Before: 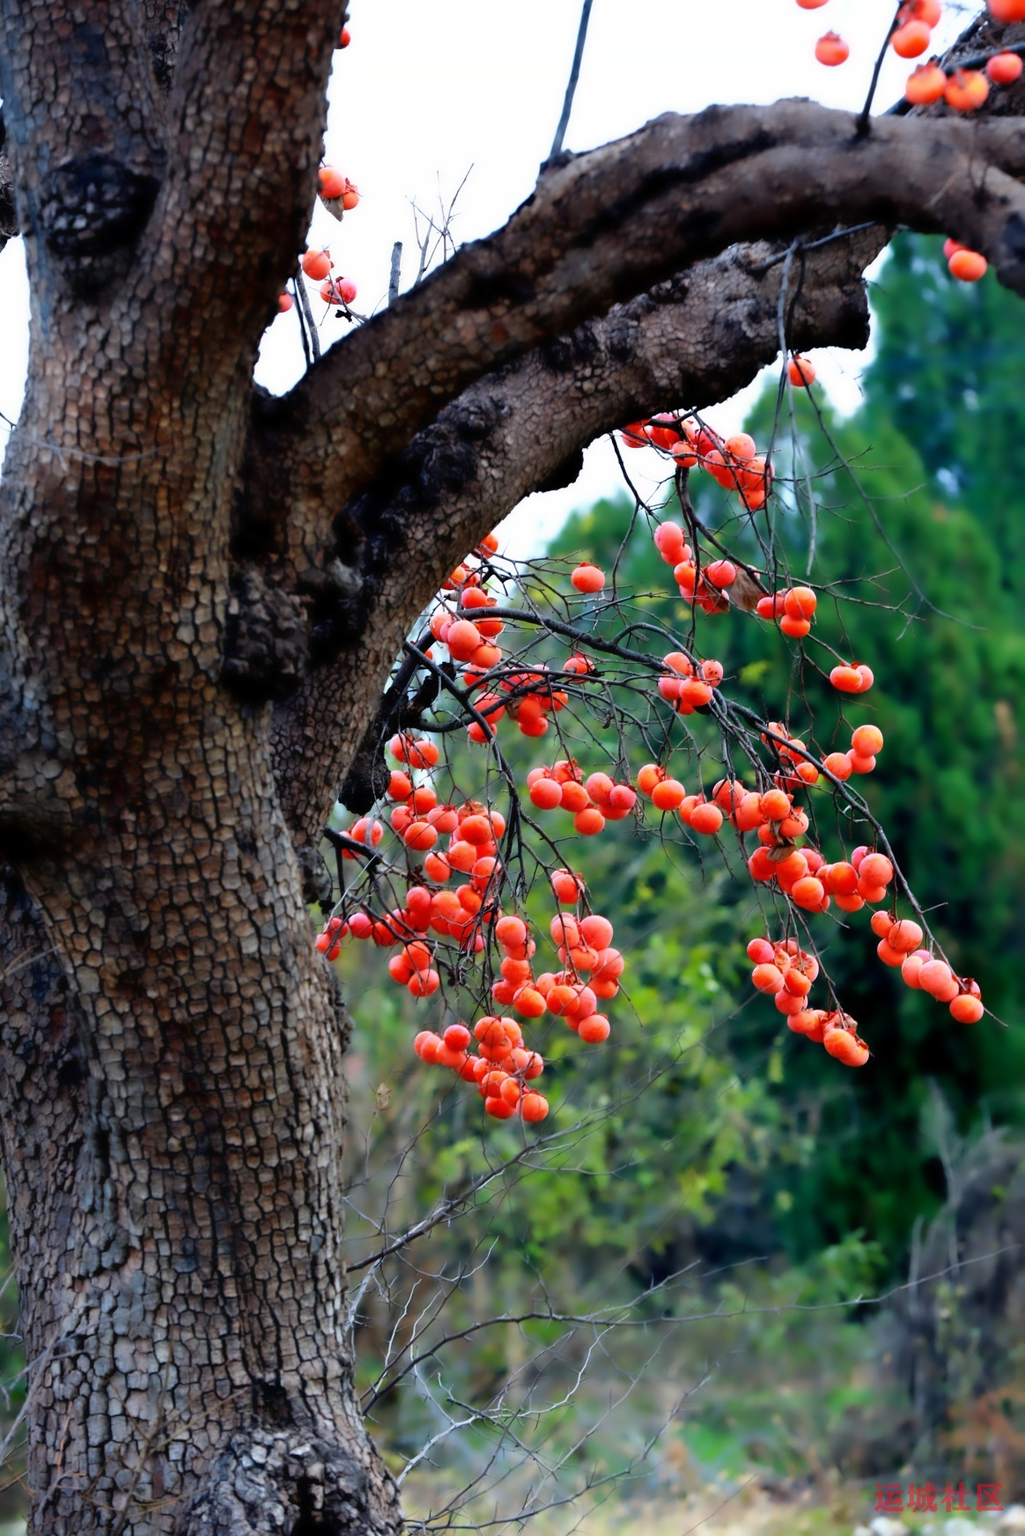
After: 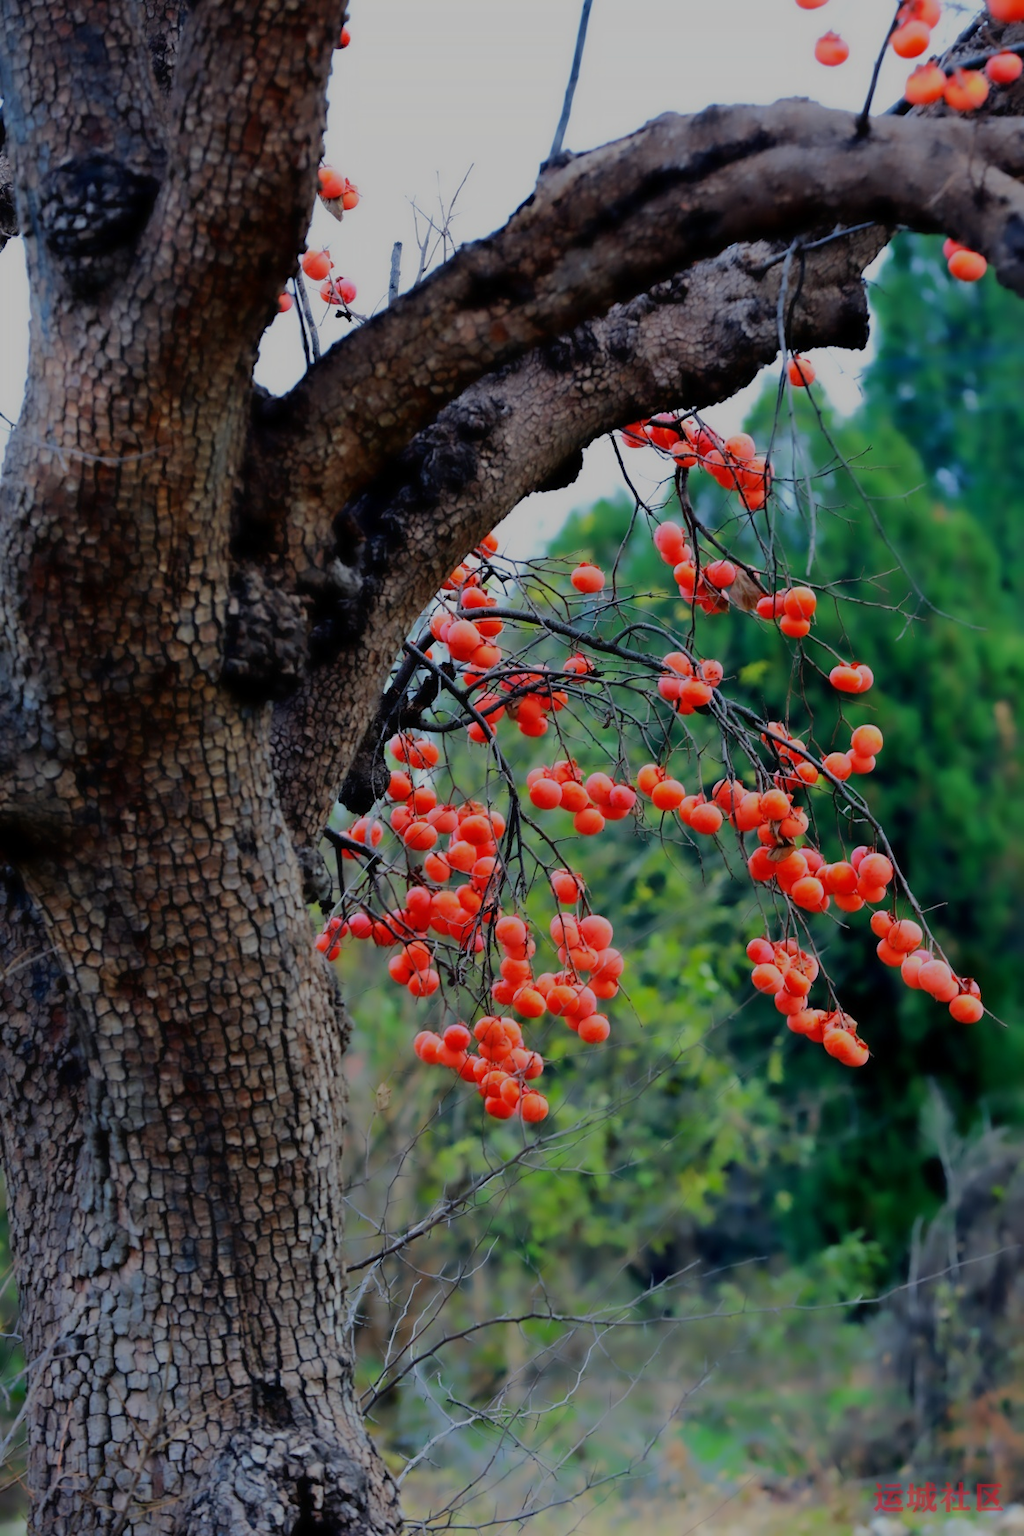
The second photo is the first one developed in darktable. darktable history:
tone equalizer: -8 EV -0.008 EV, -7 EV 0.036 EV, -6 EV -0.006 EV, -5 EV 0.006 EV, -4 EV -0.042 EV, -3 EV -0.238 EV, -2 EV -0.67 EV, -1 EV -1.01 EV, +0 EV -0.963 EV, edges refinement/feathering 500, mask exposure compensation -1.57 EV, preserve details no
